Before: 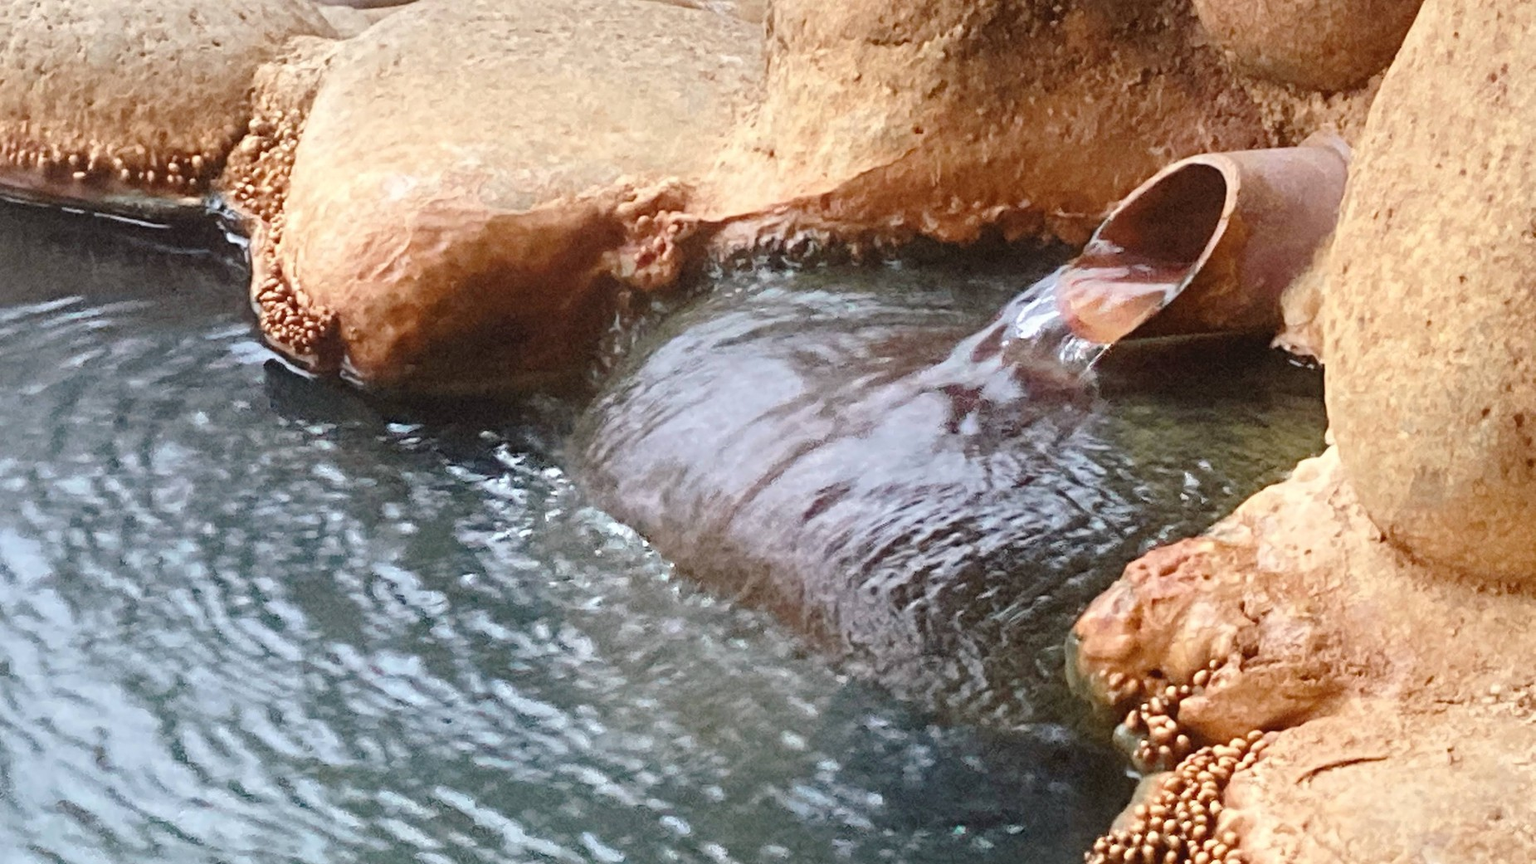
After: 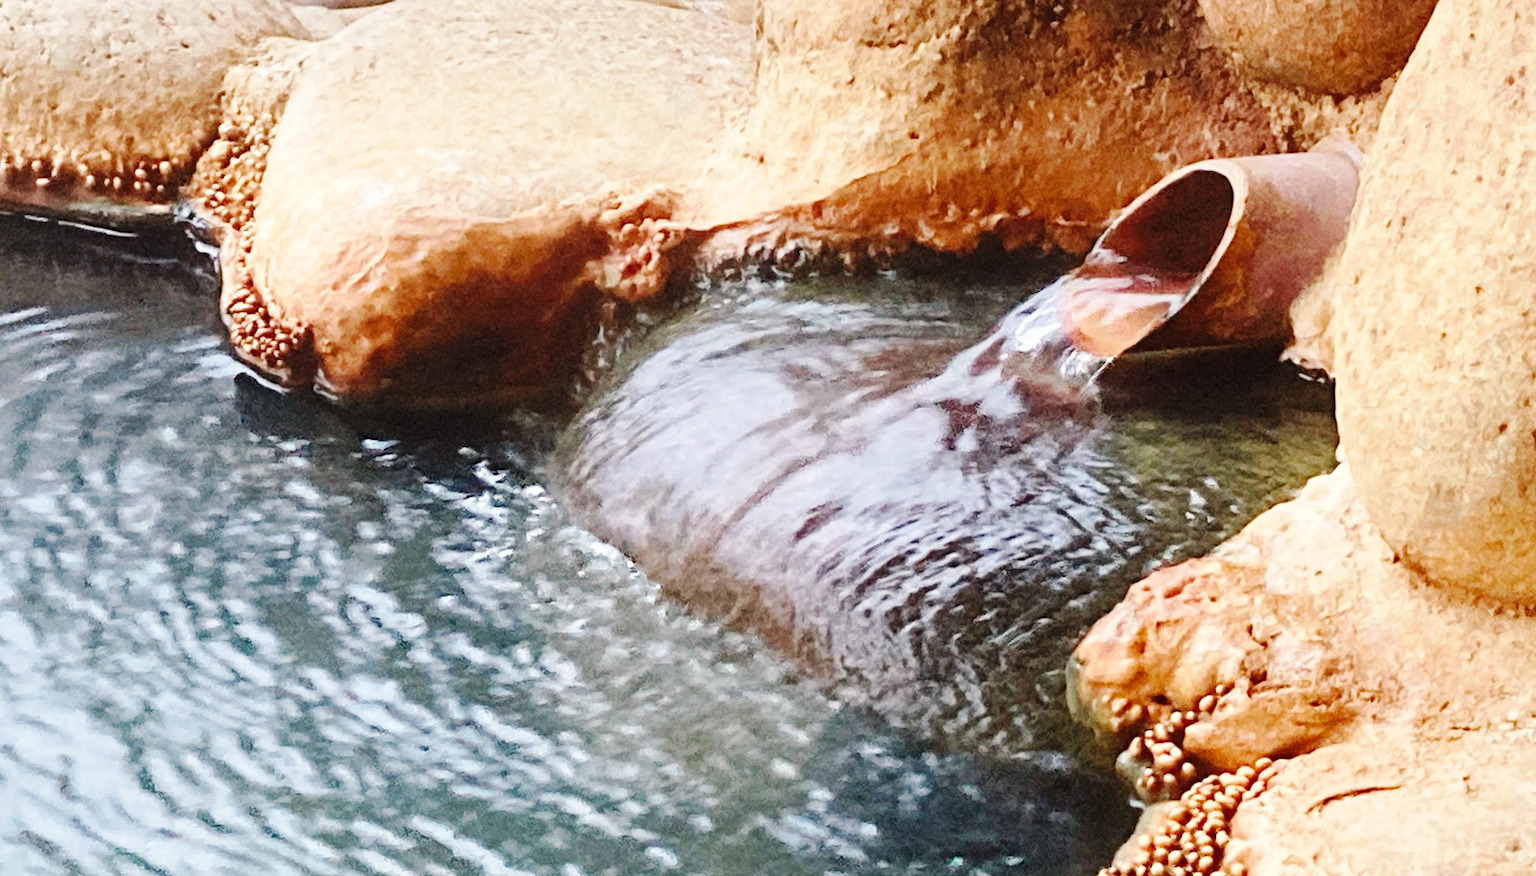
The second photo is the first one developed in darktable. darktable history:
base curve: curves: ch0 [(0, 0) (0.032, 0.025) (0.121, 0.166) (0.206, 0.329) (0.605, 0.79) (1, 1)], preserve colors none
crop and rotate: left 2.536%, right 1.107%, bottom 2.246%
